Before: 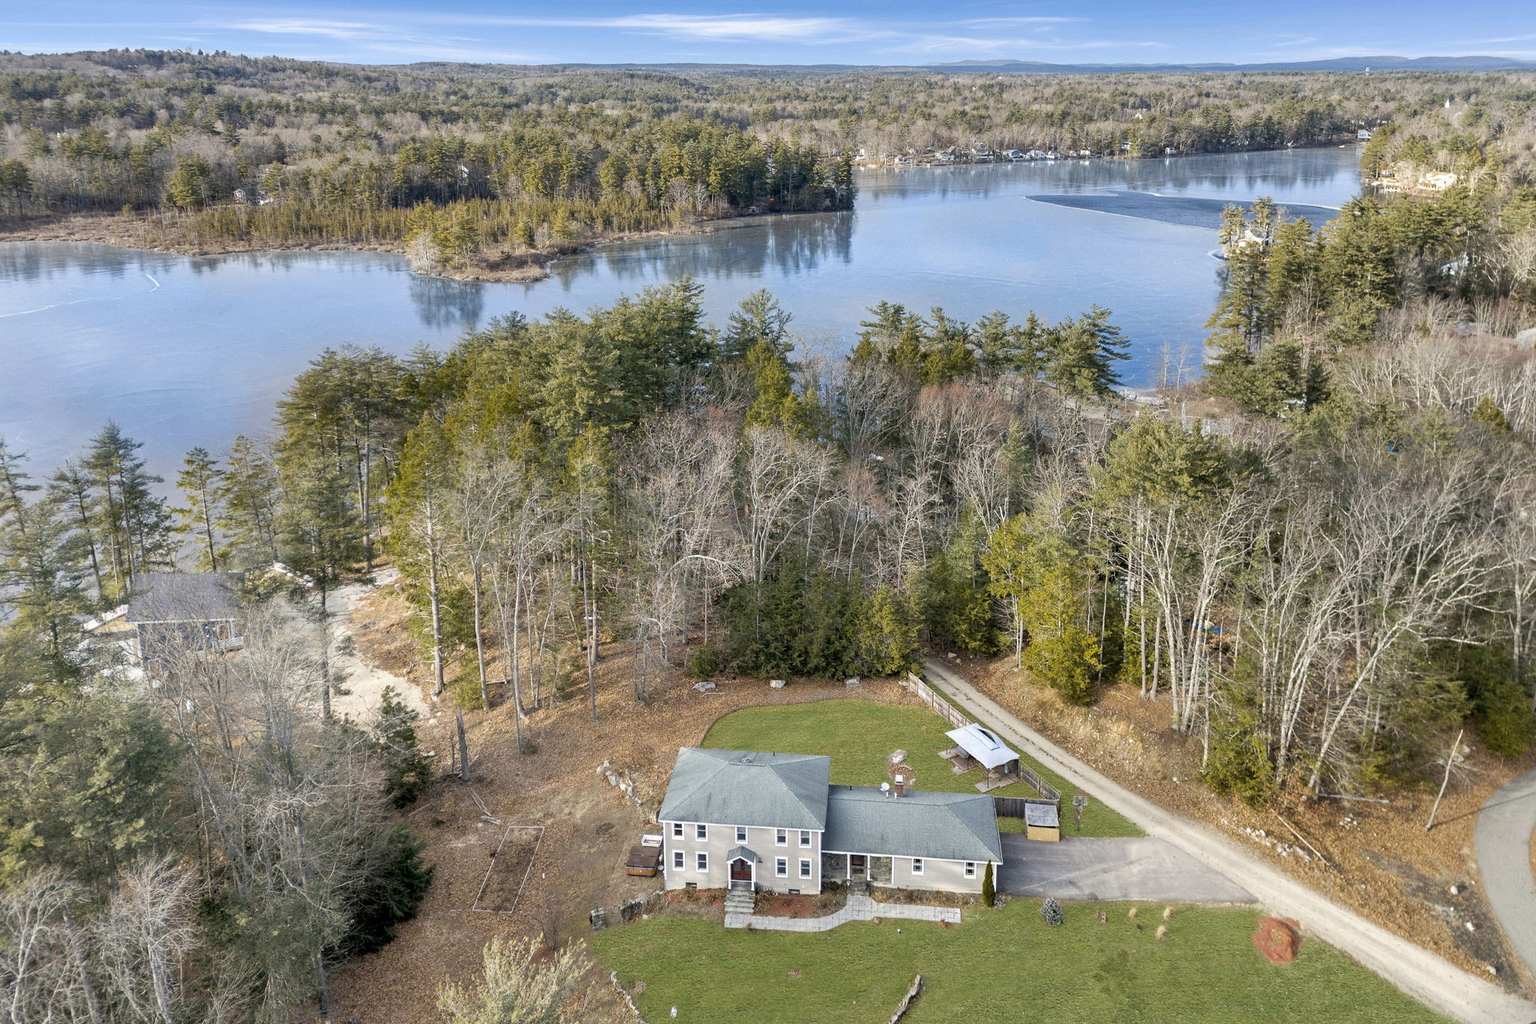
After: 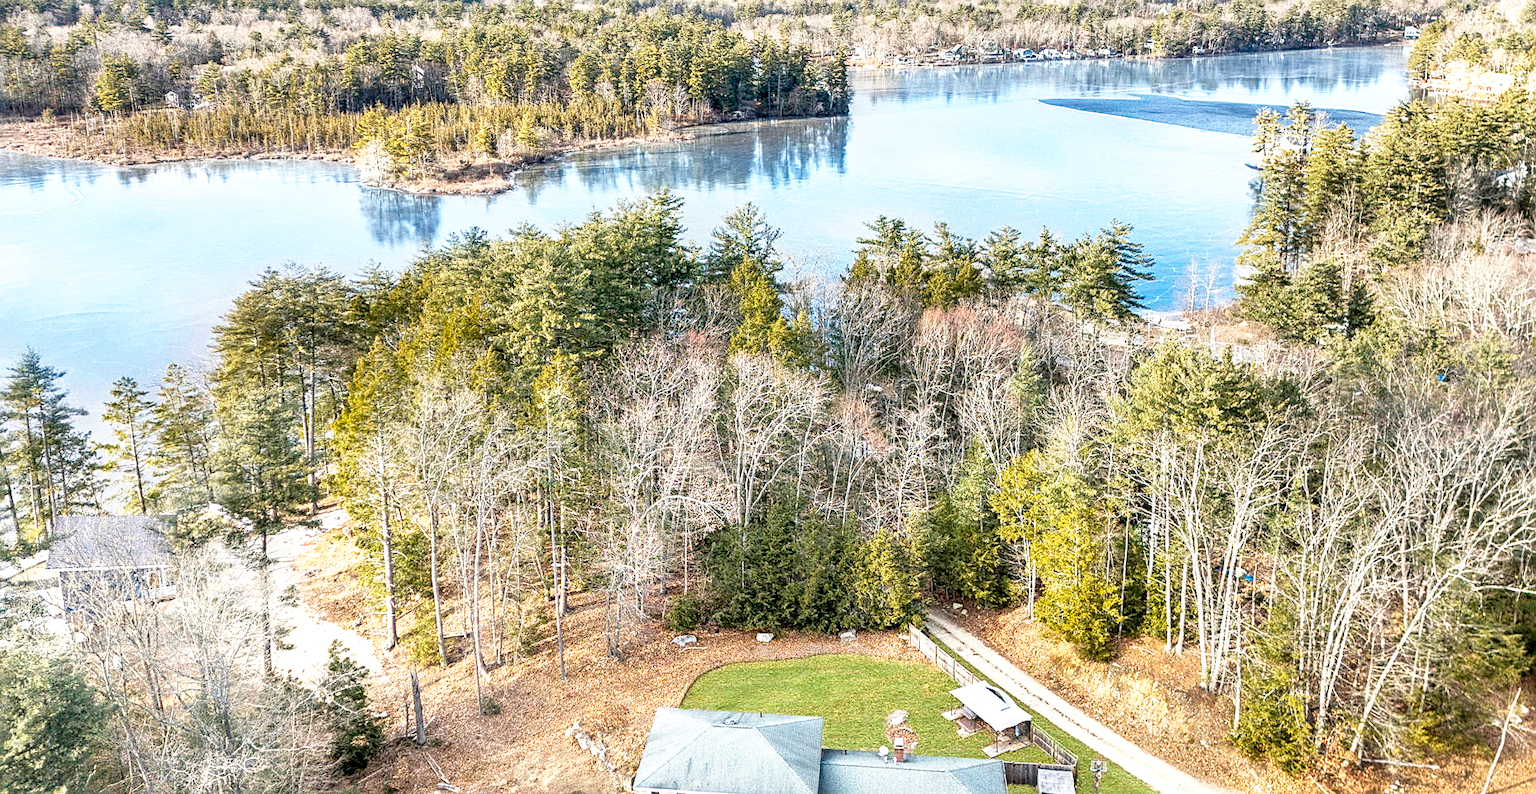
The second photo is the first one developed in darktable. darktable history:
crop: left 5.516%, top 10.377%, right 3.788%, bottom 19.162%
local contrast: on, module defaults
base curve: curves: ch0 [(0, 0) (0.495, 0.917) (1, 1)], preserve colors none
tone equalizer: edges refinement/feathering 500, mask exposure compensation -1.57 EV, preserve details no
sharpen: on, module defaults
